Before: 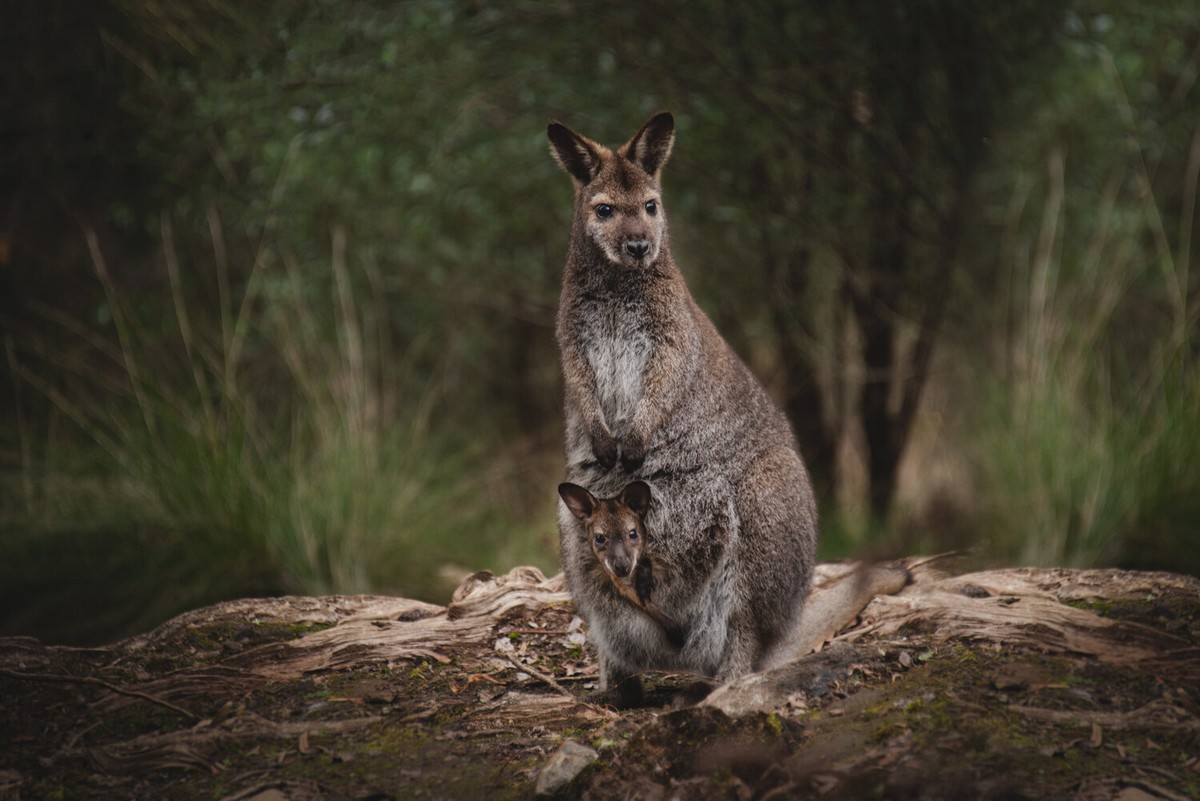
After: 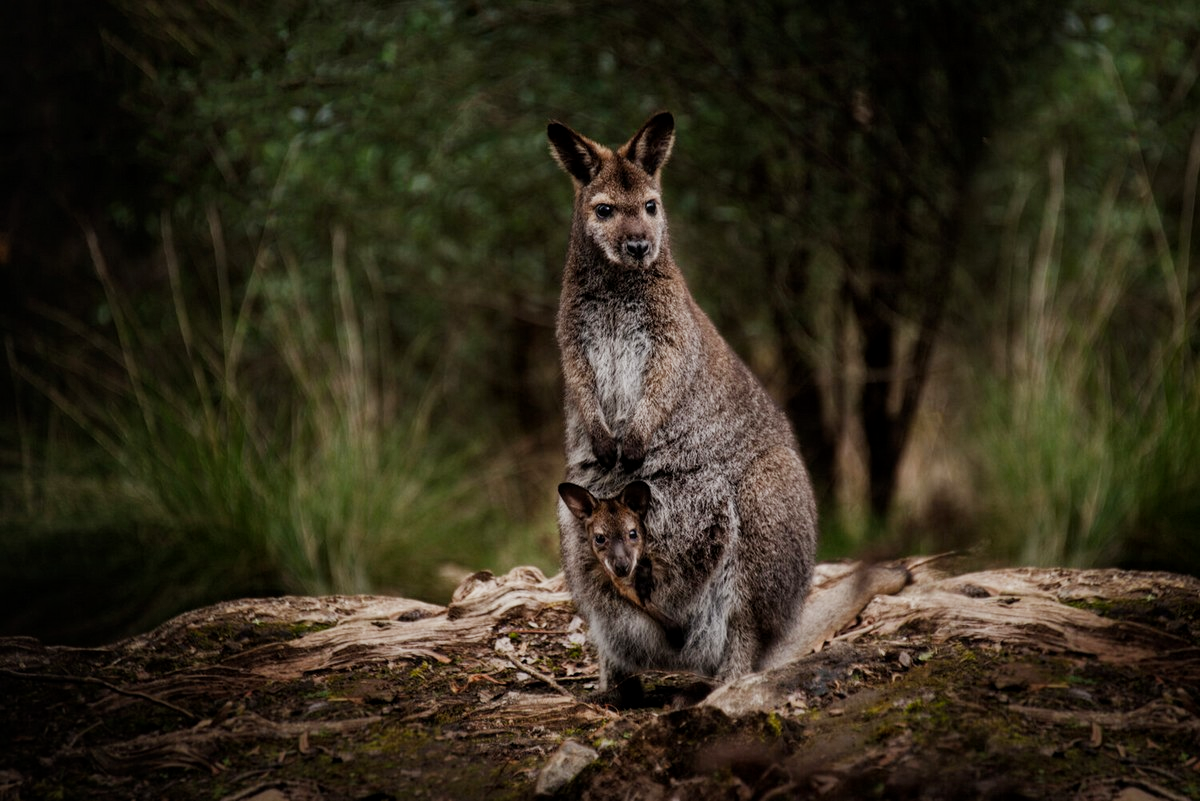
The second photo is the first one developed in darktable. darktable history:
local contrast: highlights 100%, shadows 100%, detail 120%, midtone range 0.2
filmic rgb: black relative exposure -16 EV, white relative exposure 5.31 EV, hardness 5.9, contrast 1.25, preserve chrominance no, color science v5 (2021)
